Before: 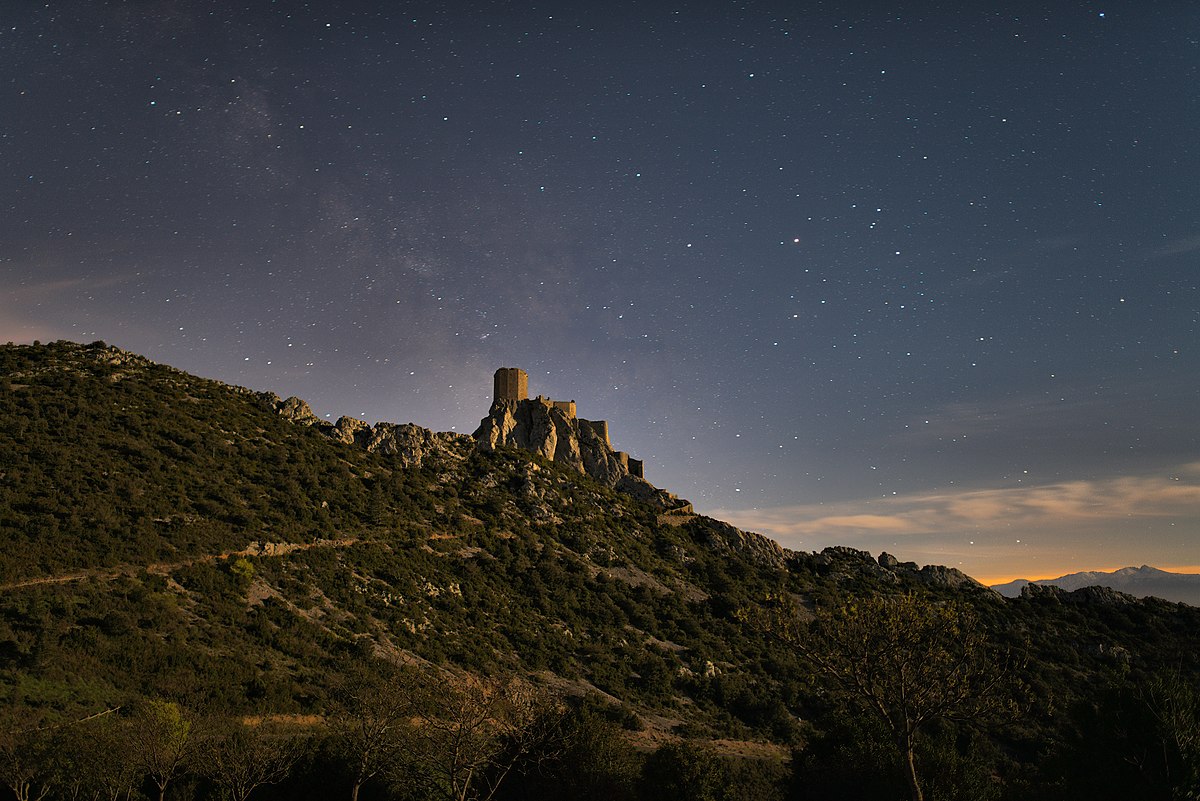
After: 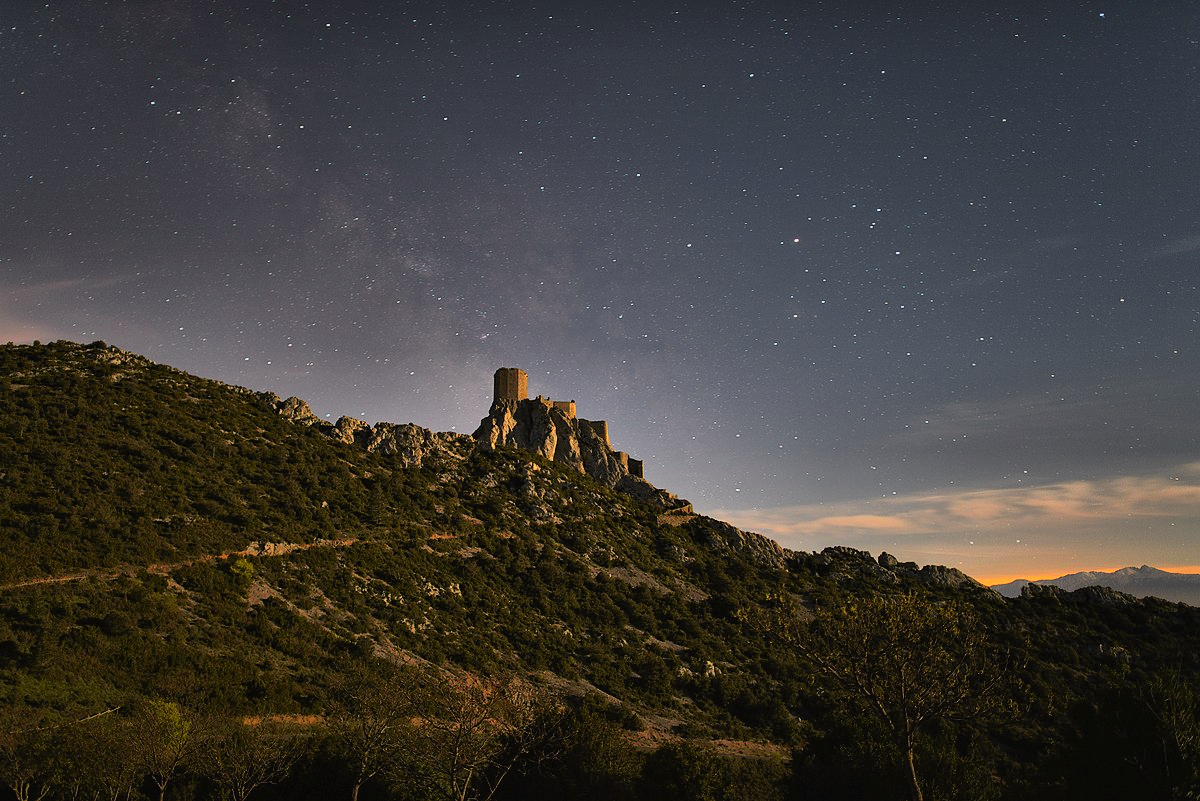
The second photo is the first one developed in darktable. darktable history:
tone curve: curves: ch0 [(0, 0.013) (0.036, 0.045) (0.274, 0.286) (0.566, 0.623) (0.794, 0.827) (1, 0.953)]; ch1 [(0, 0) (0.389, 0.403) (0.462, 0.48) (0.499, 0.5) (0.524, 0.527) (0.57, 0.599) (0.626, 0.65) (0.761, 0.781) (1, 1)]; ch2 [(0, 0) (0.464, 0.478) (0.5, 0.501) (0.533, 0.542) (0.599, 0.613) (0.704, 0.731) (1, 1)], color space Lab, independent channels, preserve colors none
